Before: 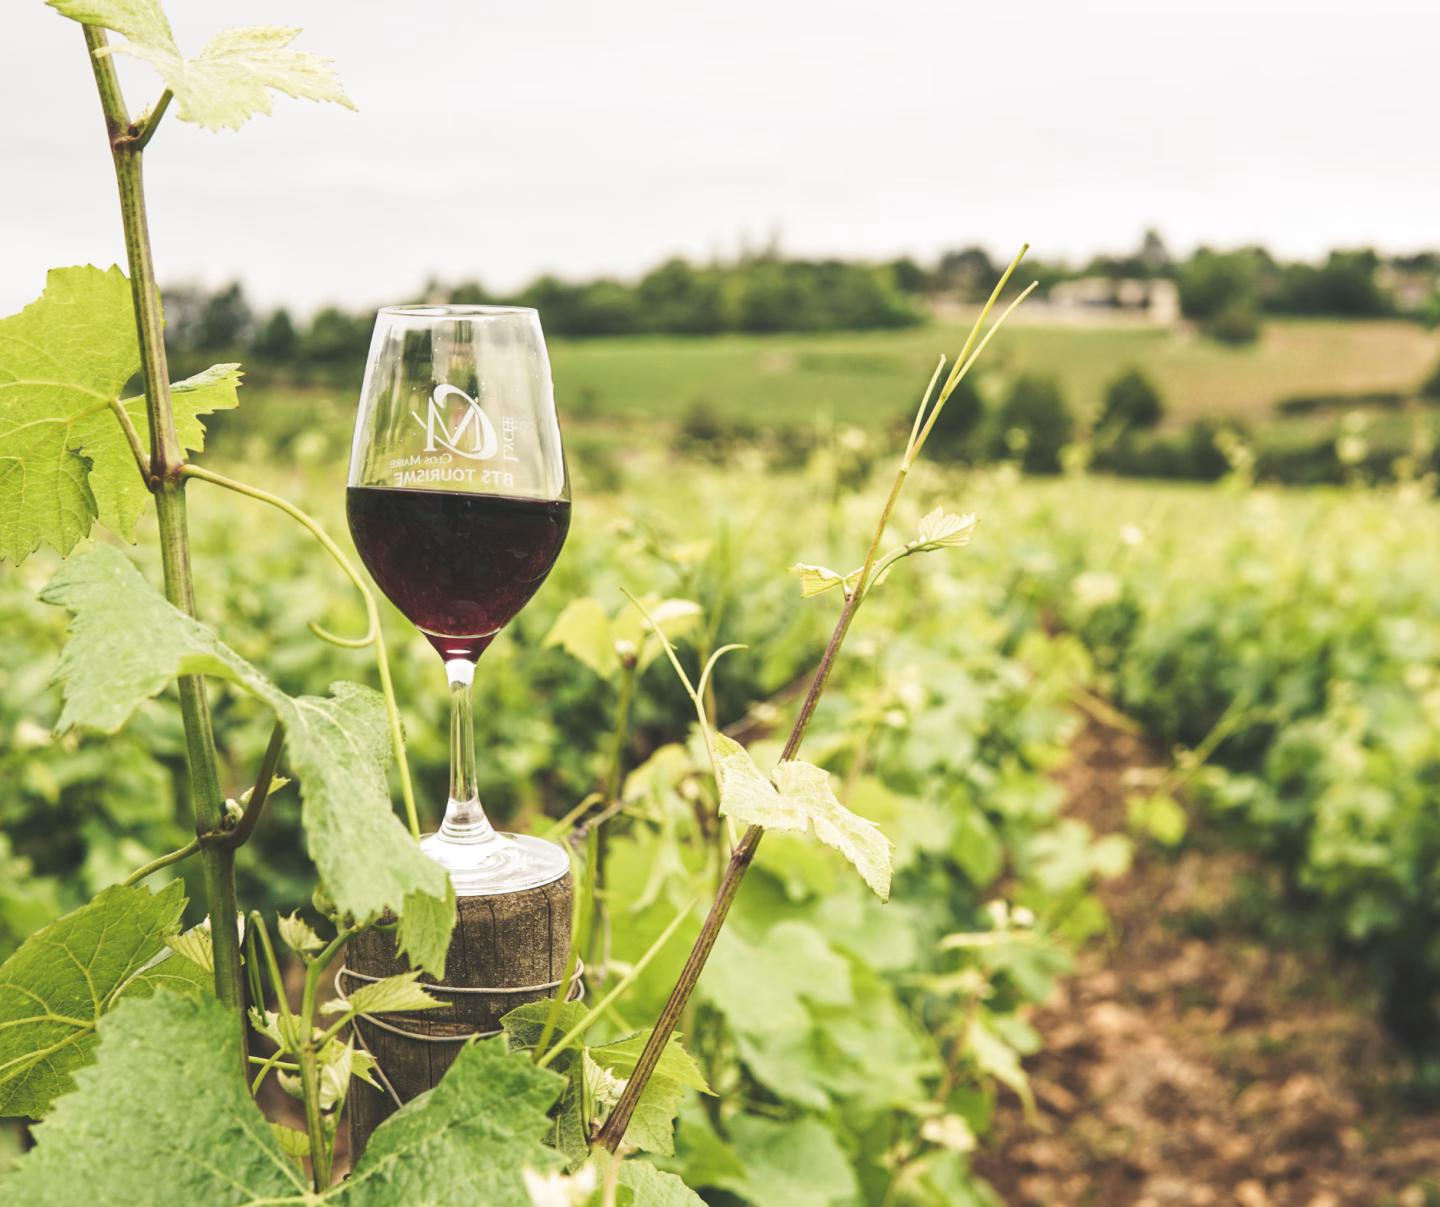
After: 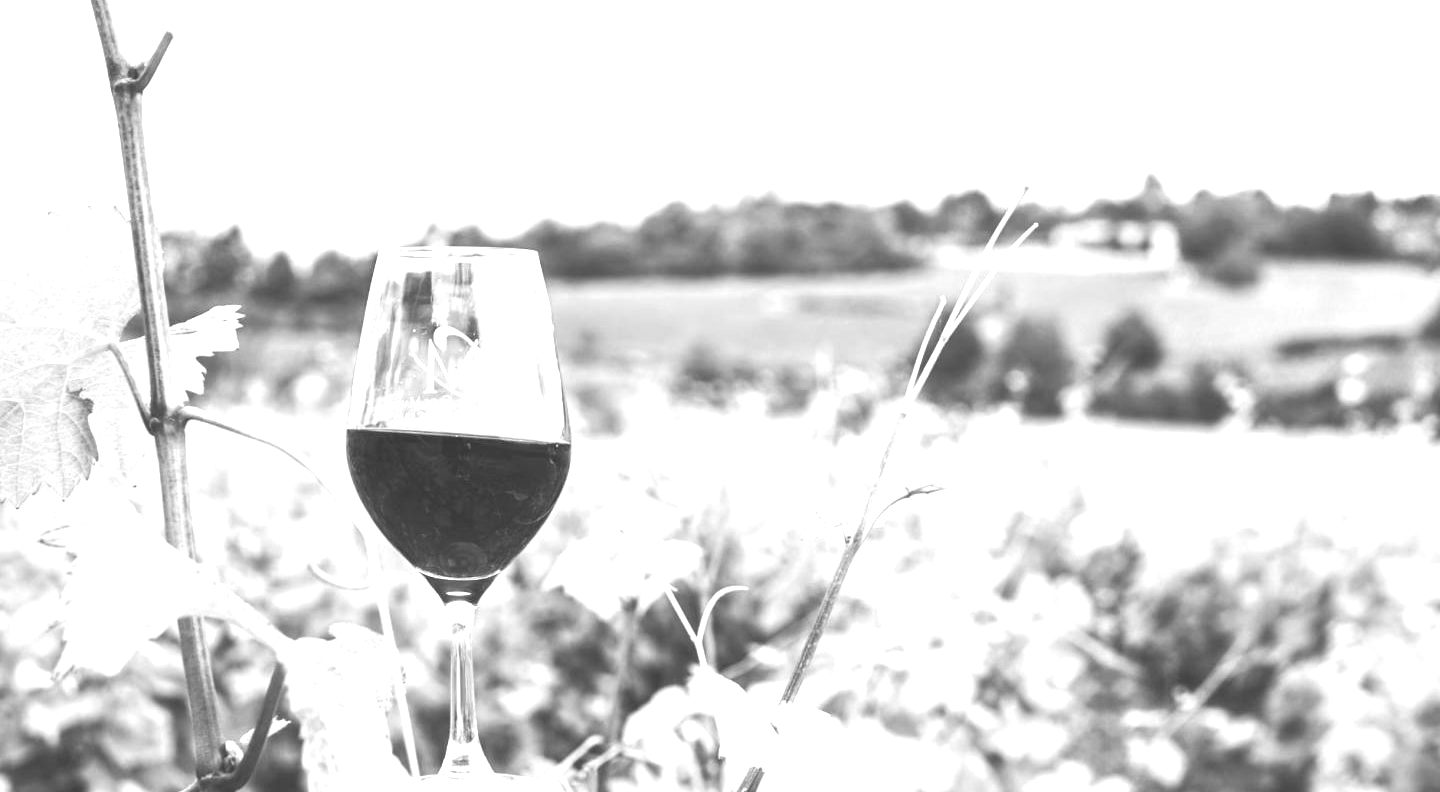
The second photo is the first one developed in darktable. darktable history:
crop and rotate: top 4.848%, bottom 29.503%
exposure: black level correction 0, exposure 1 EV, compensate highlight preservation false
monochrome: on, module defaults
